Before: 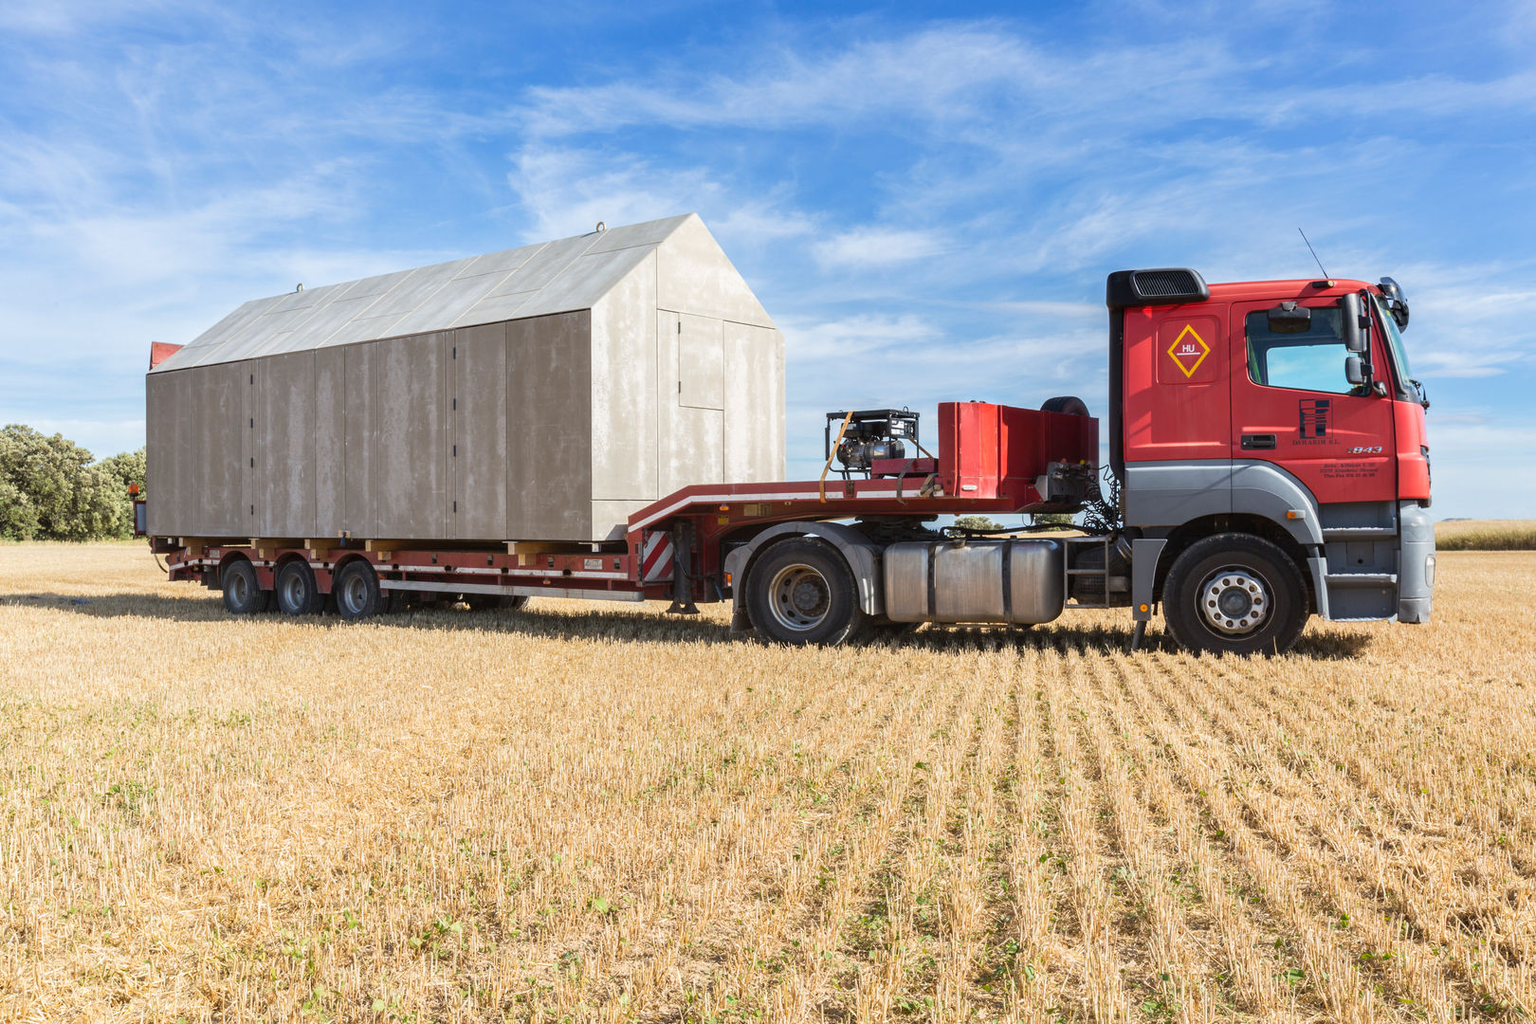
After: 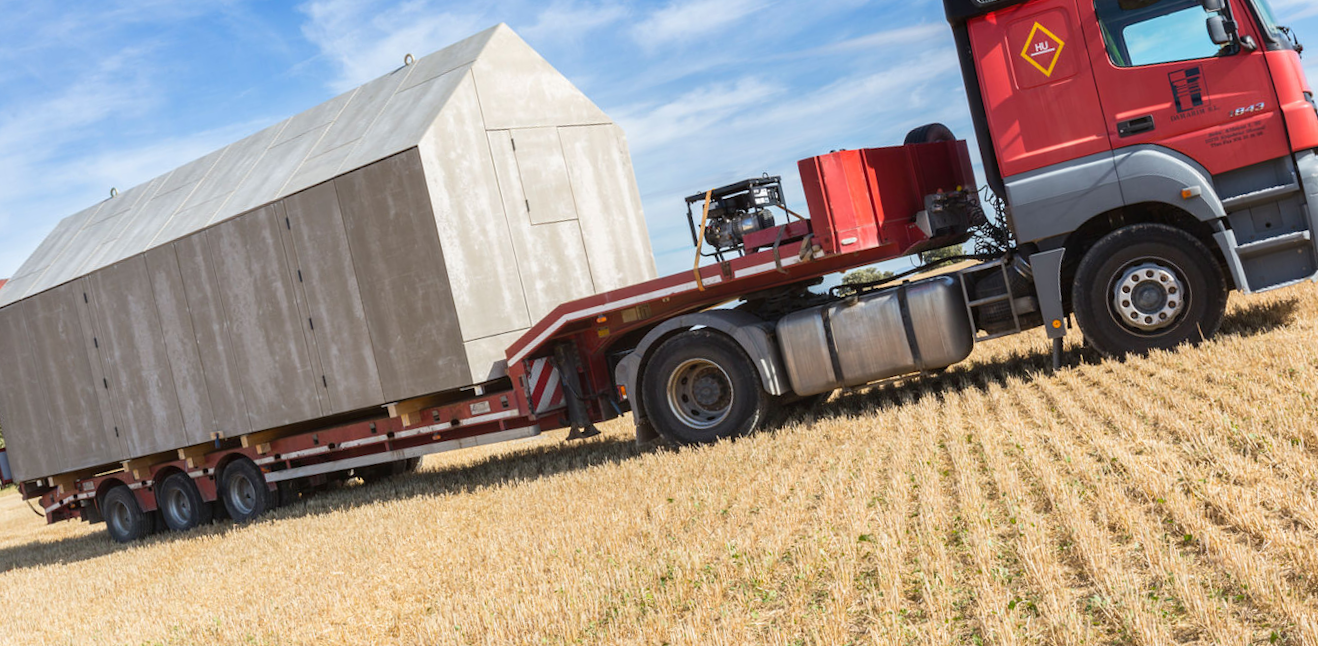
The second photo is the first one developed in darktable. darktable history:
crop and rotate: angle -1.96°, left 3.097%, top 4.154%, right 1.586%, bottom 0.529%
rotate and perspective: rotation -14.8°, crop left 0.1, crop right 0.903, crop top 0.25, crop bottom 0.748
